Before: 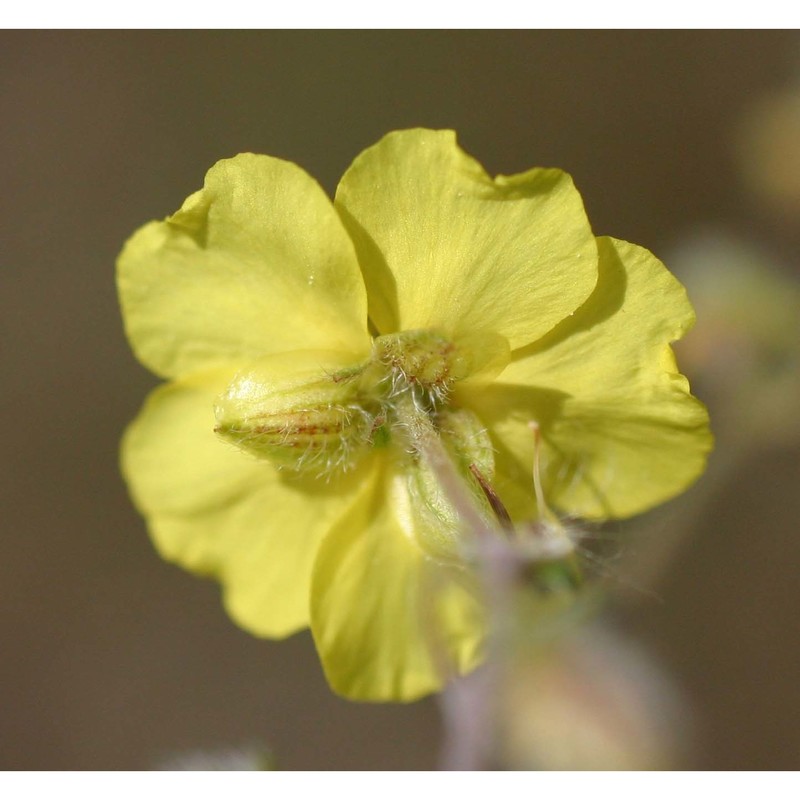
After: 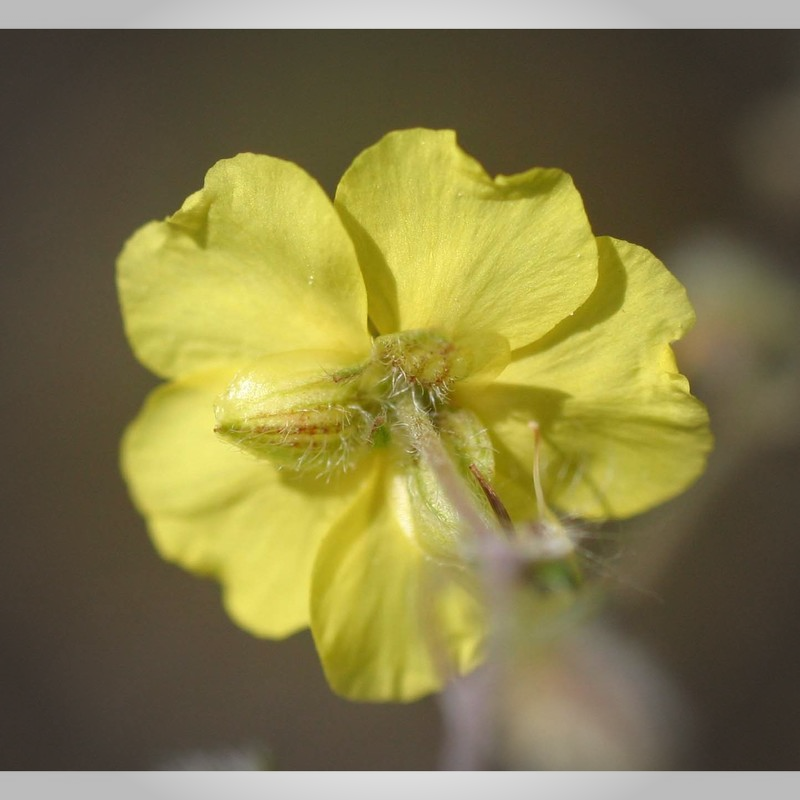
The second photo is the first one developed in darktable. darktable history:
vignetting: fall-off start 67.18%, center (-0.015, 0), width/height ratio 1.013
